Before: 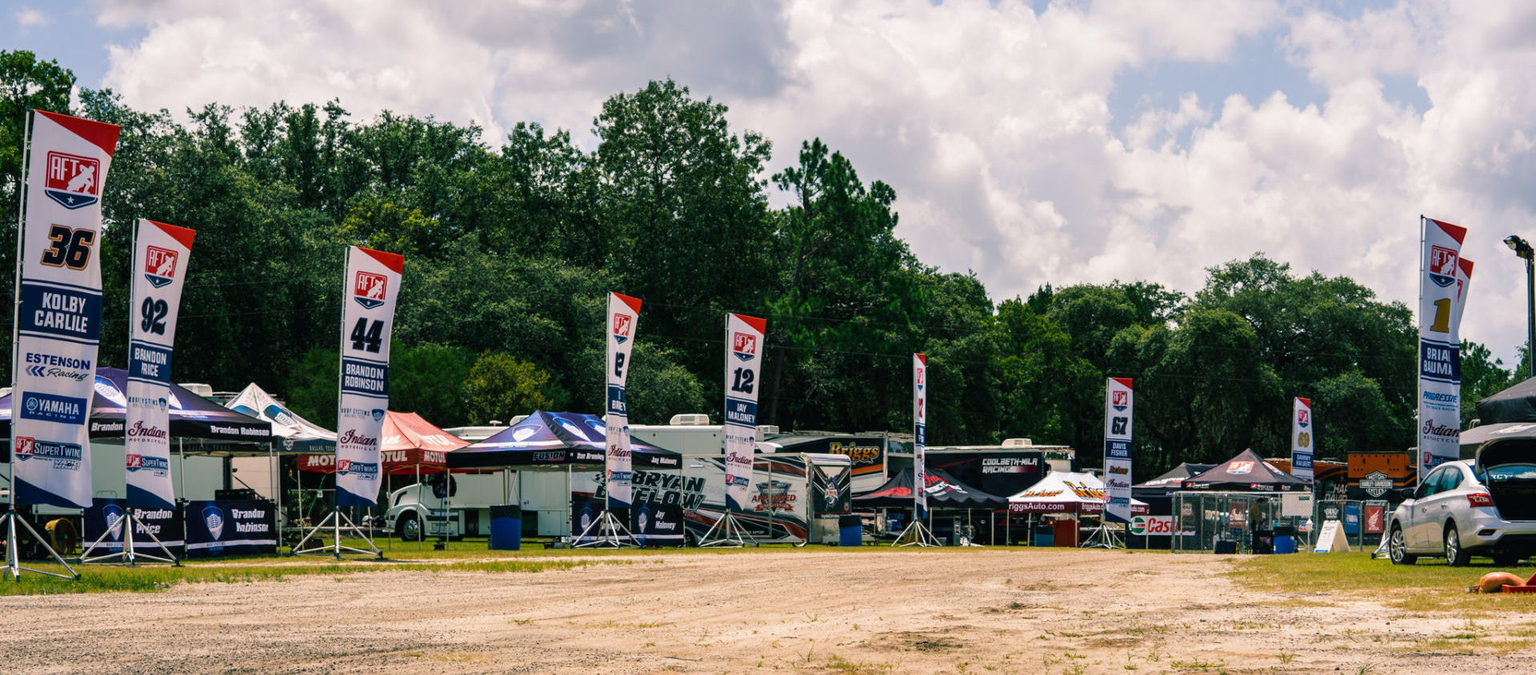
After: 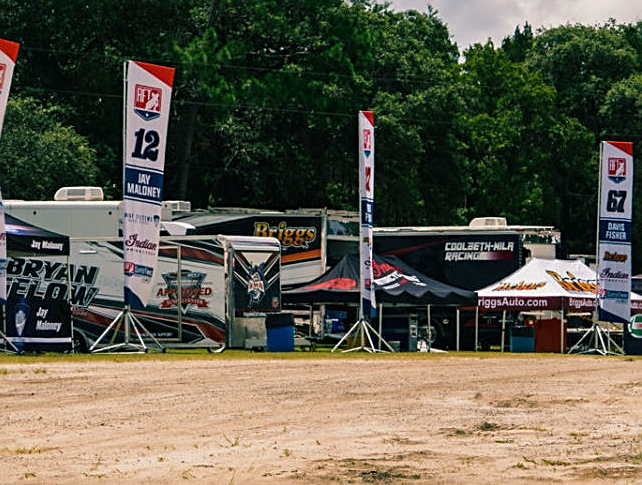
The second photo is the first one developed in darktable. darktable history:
crop: left 40.813%, top 39.314%, right 25.716%, bottom 3.104%
sharpen: on, module defaults
exposure: exposure -0.156 EV, compensate highlight preservation false
